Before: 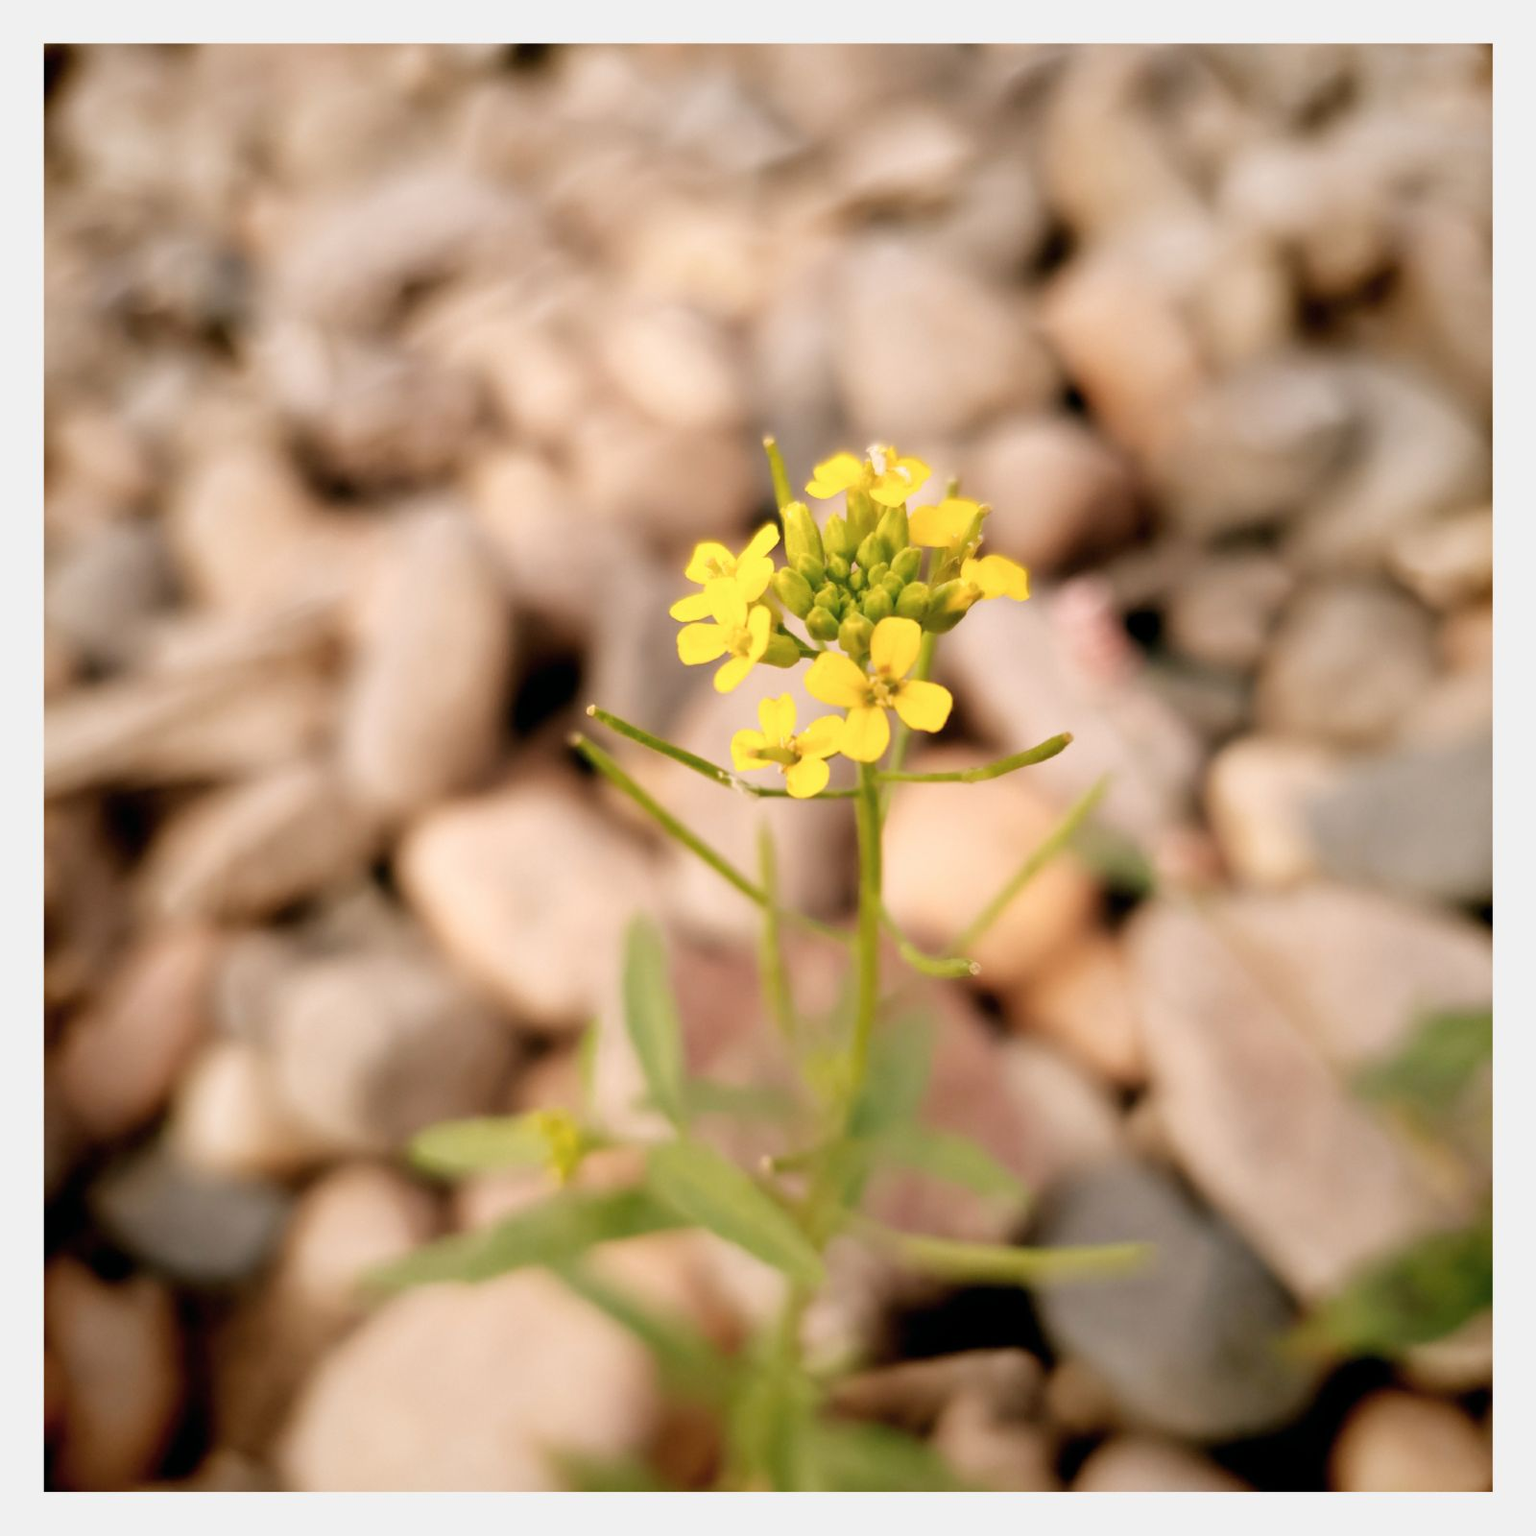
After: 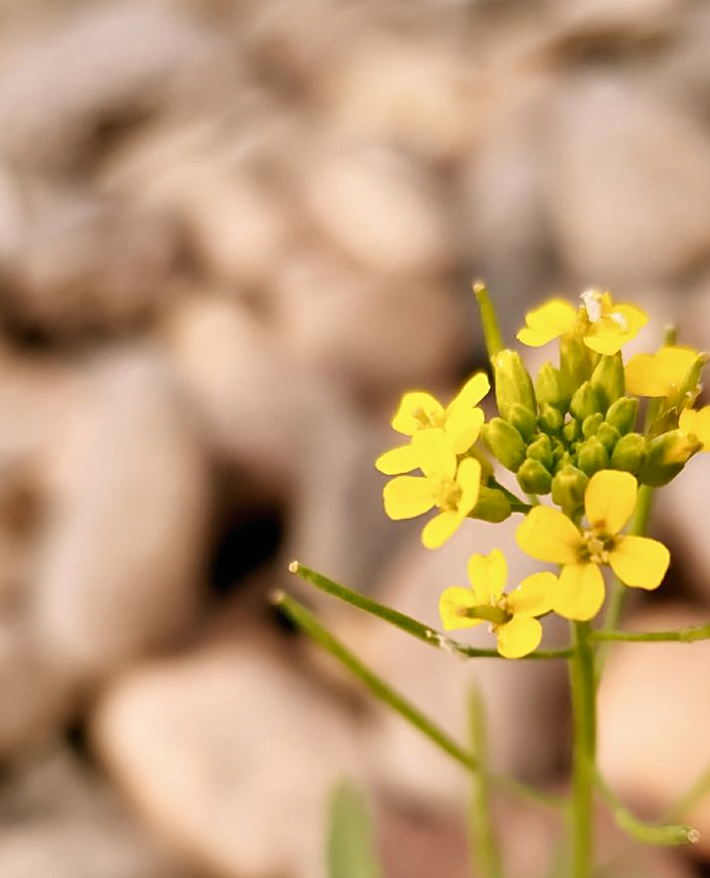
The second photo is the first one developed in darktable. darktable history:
sharpen: on, module defaults
crop: left 20.127%, top 10.847%, right 35.479%, bottom 34.228%
shadows and highlights: soften with gaussian
